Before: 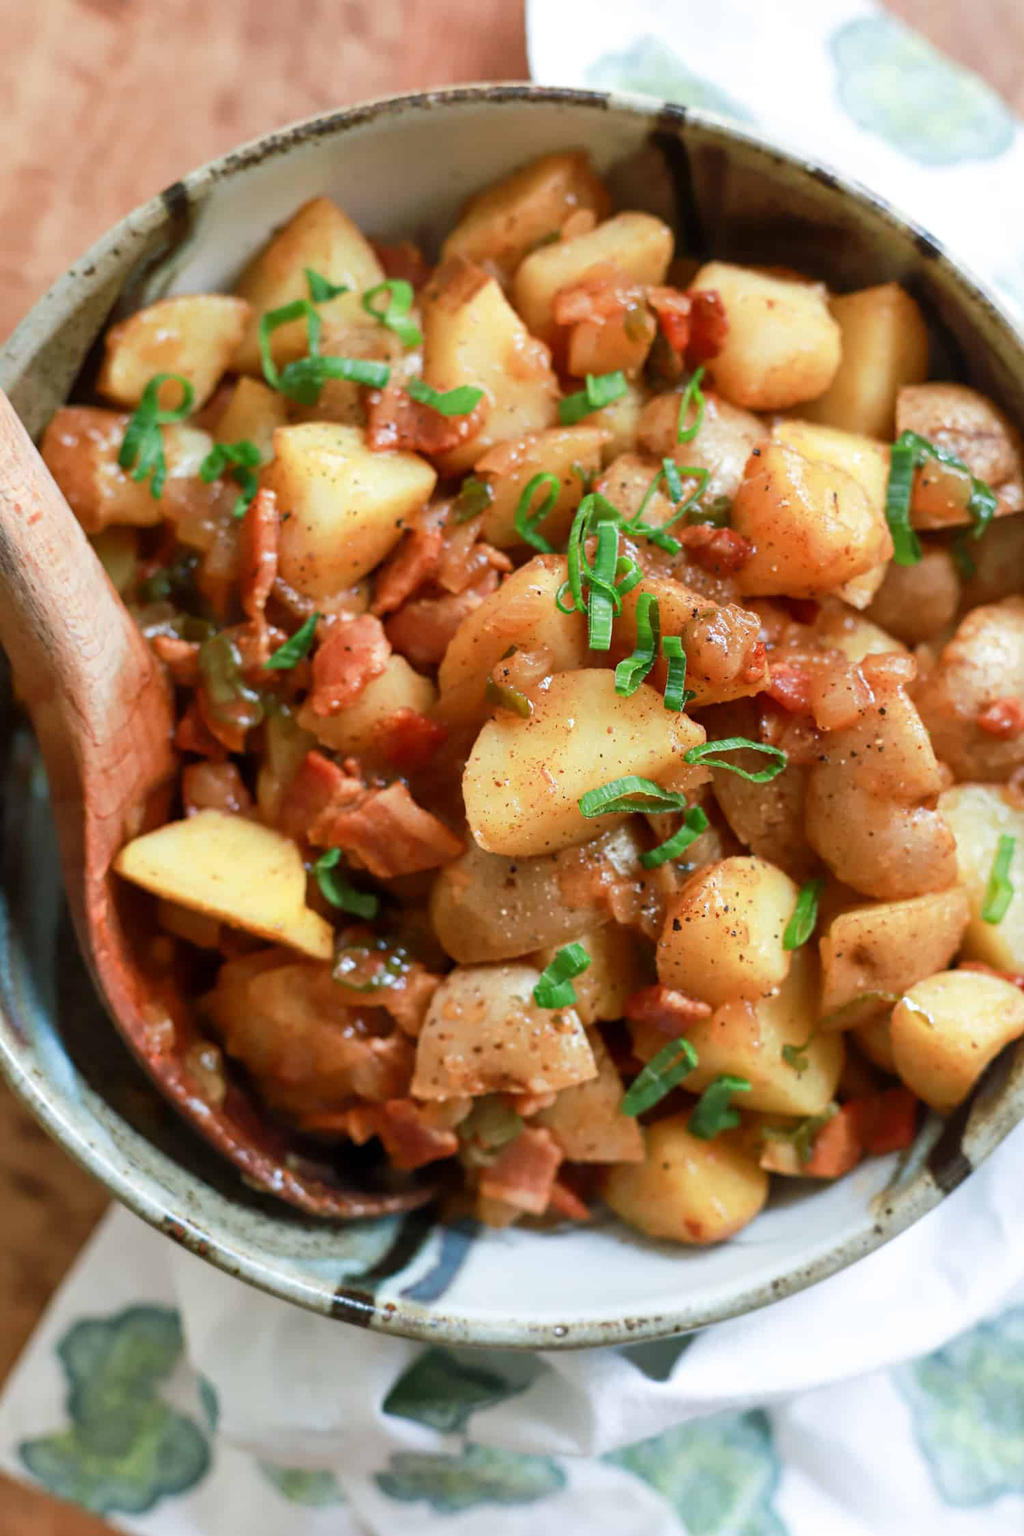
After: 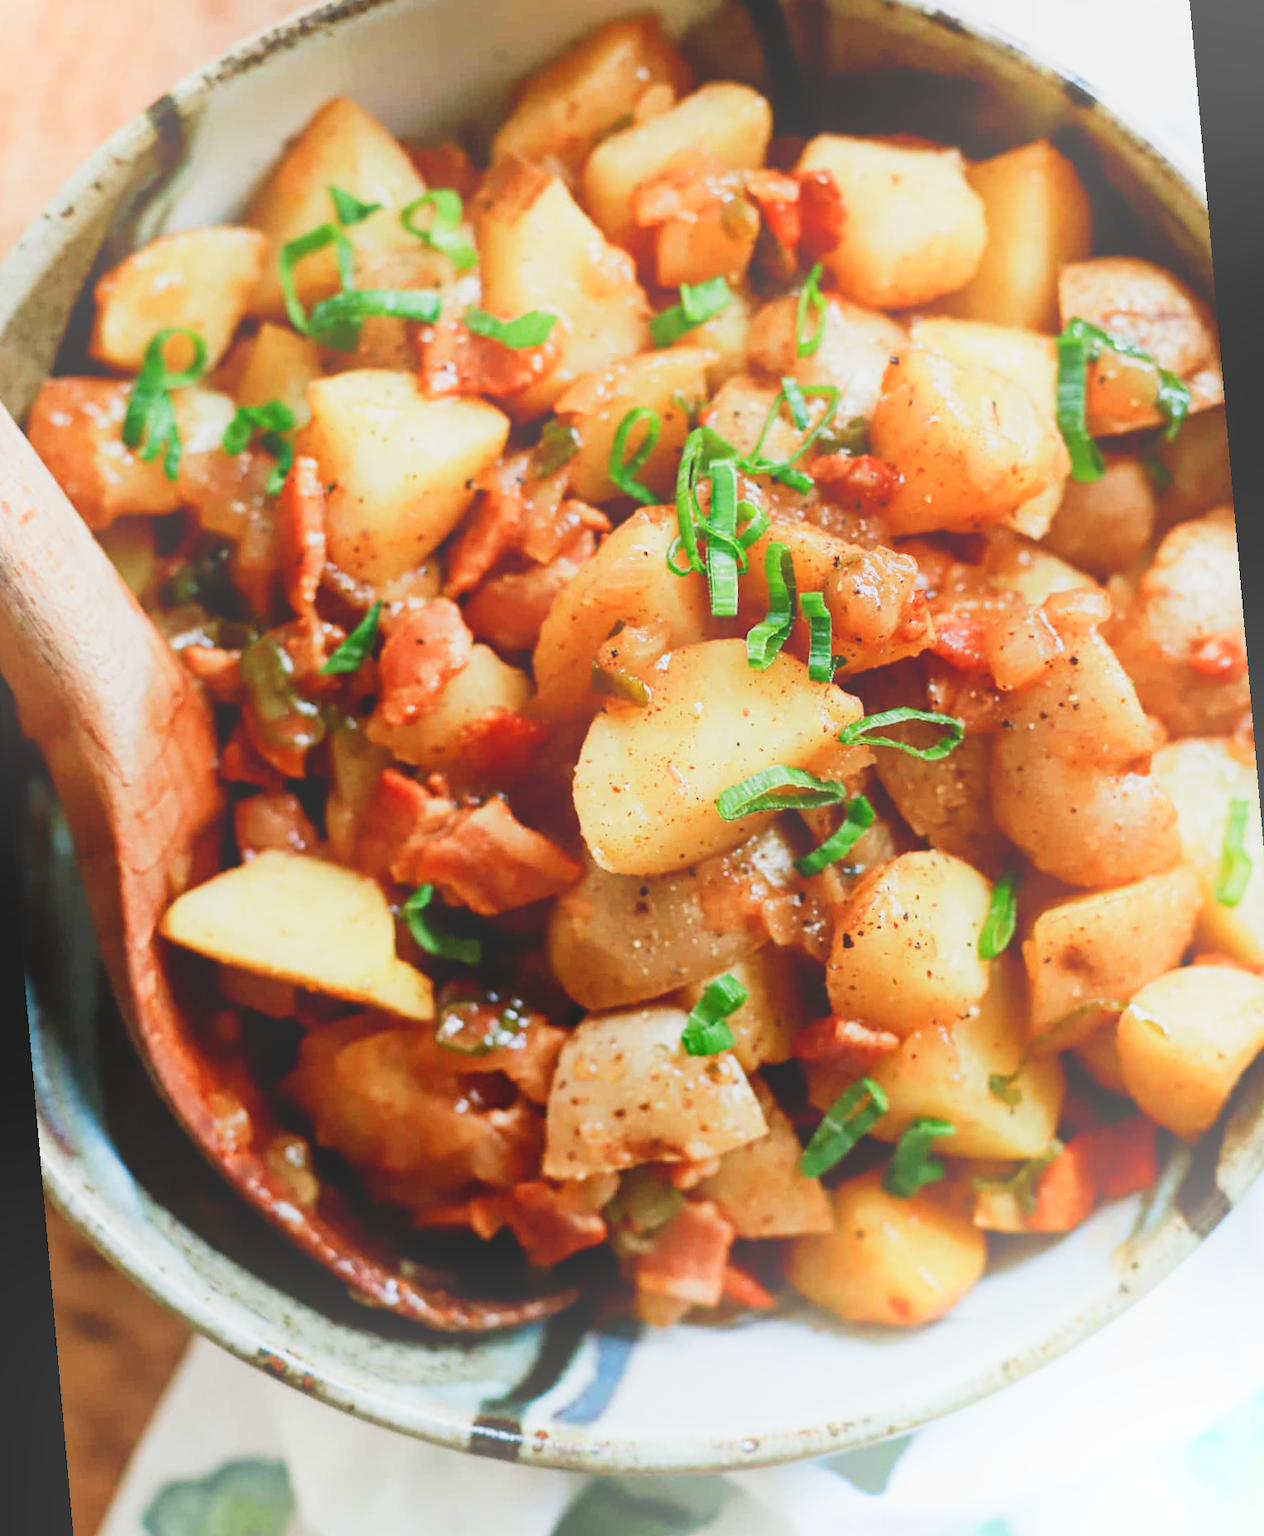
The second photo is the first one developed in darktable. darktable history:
rotate and perspective: rotation -5°, crop left 0.05, crop right 0.952, crop top 0.11, crop bottom 0.89
exposure: exposure 0.197 EV, compensate highlight preservation false
sigmoid: contrast 1.7, skew -0.1, preserve hue 0%, red attenuation 0.1, red rotation 0.035, green attenuation 0.1, green rotation -0.017, blue attenuation 0.15, blue rotation -0.052, base primaries Rec2020
bloom: size 40%
